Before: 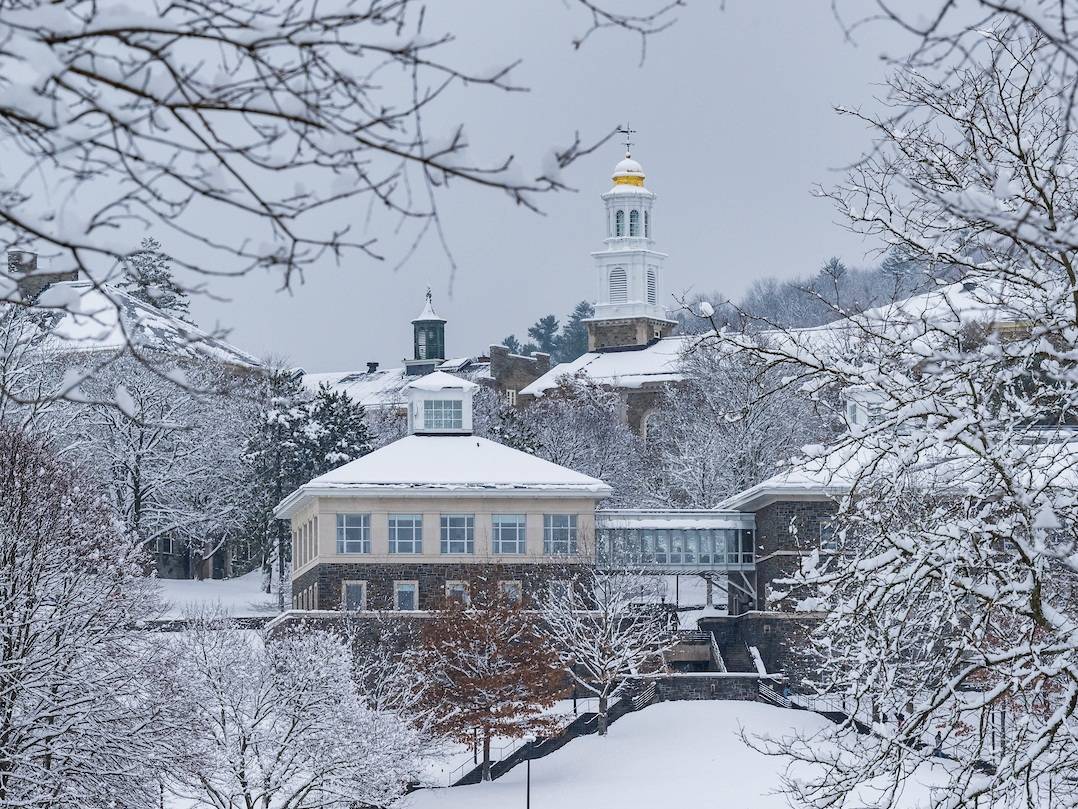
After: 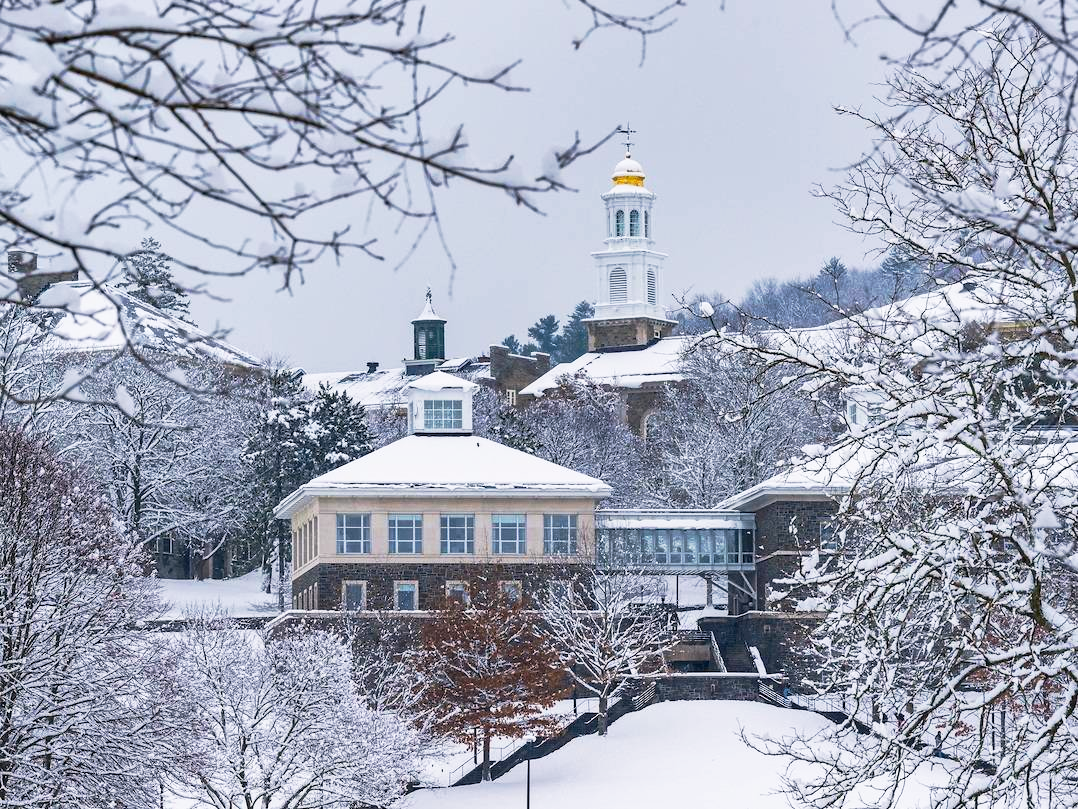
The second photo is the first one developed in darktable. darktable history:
color balance rgb: power › hue 169.76°, highlights gain › luminance 7.391%, highlights gain › chroma 0.927%, highlights gain › hue 47.72°, perceptual saturation grading › global saturation 20%, perceptual saturation grading › highlights -25.214%, perceptual saturation grading › shadows 26.071%, global vibrance 20%
base curve: curves: ch0 [(0, 0) (0.257, 0.25) (0.482, 0.586) (0.757, 0.871) (1, 1)], preserve colors none
